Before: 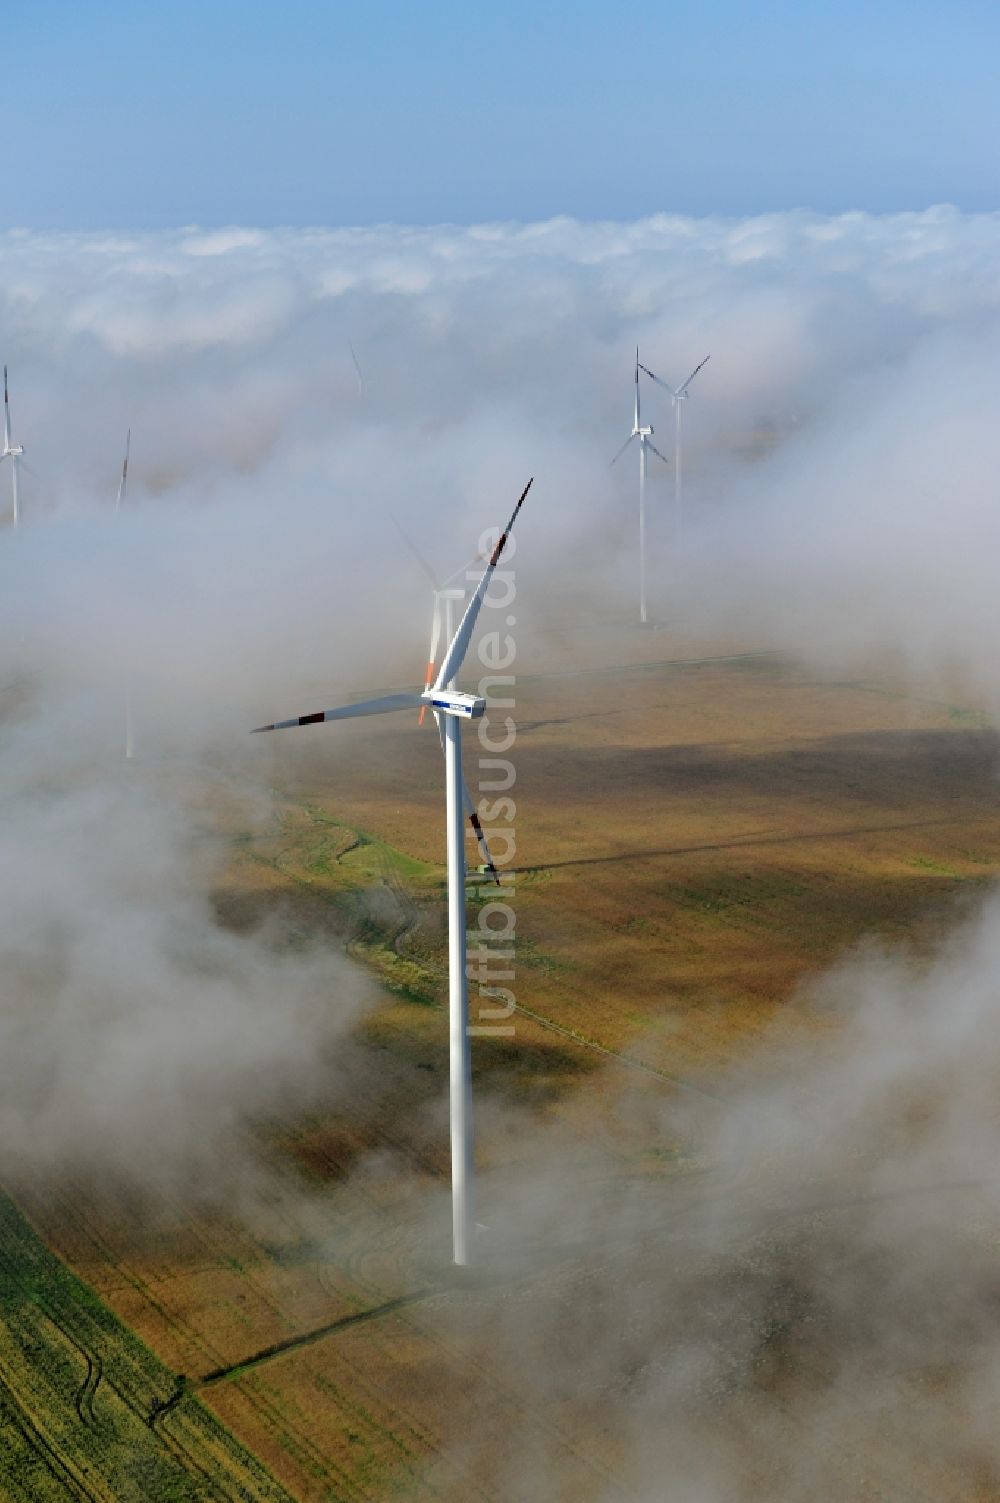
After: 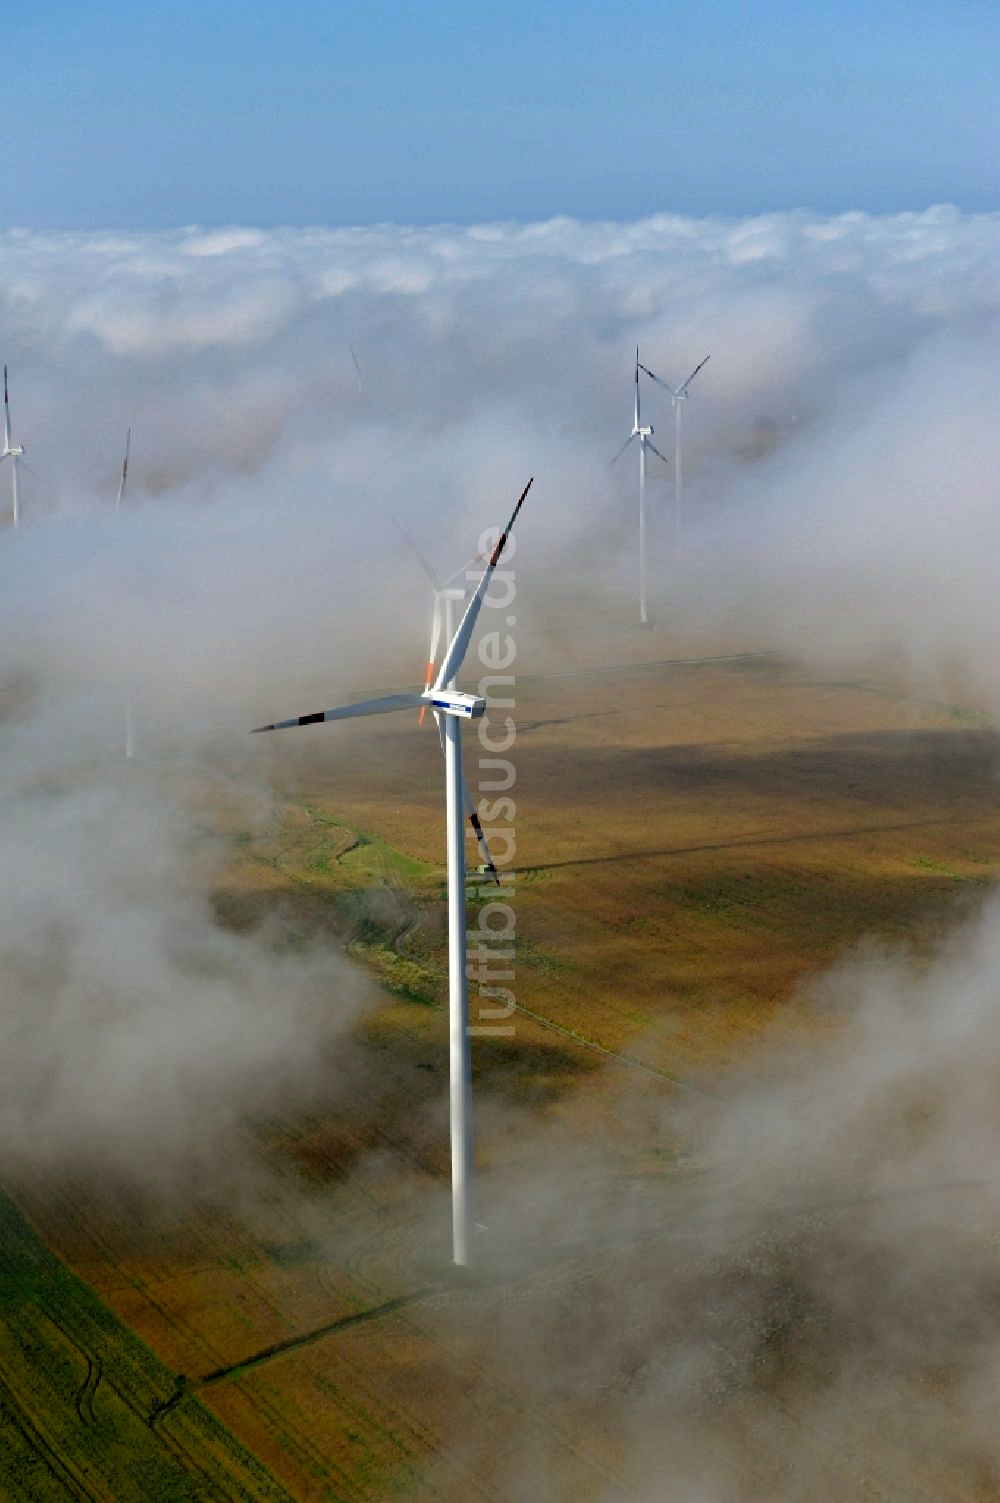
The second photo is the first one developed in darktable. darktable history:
tone equalizer: on, module defaults
shadows and highlights: shadows -88, highlights -37.06, soften with gaussian
haze removal: compatibility mode true, adaptive false
